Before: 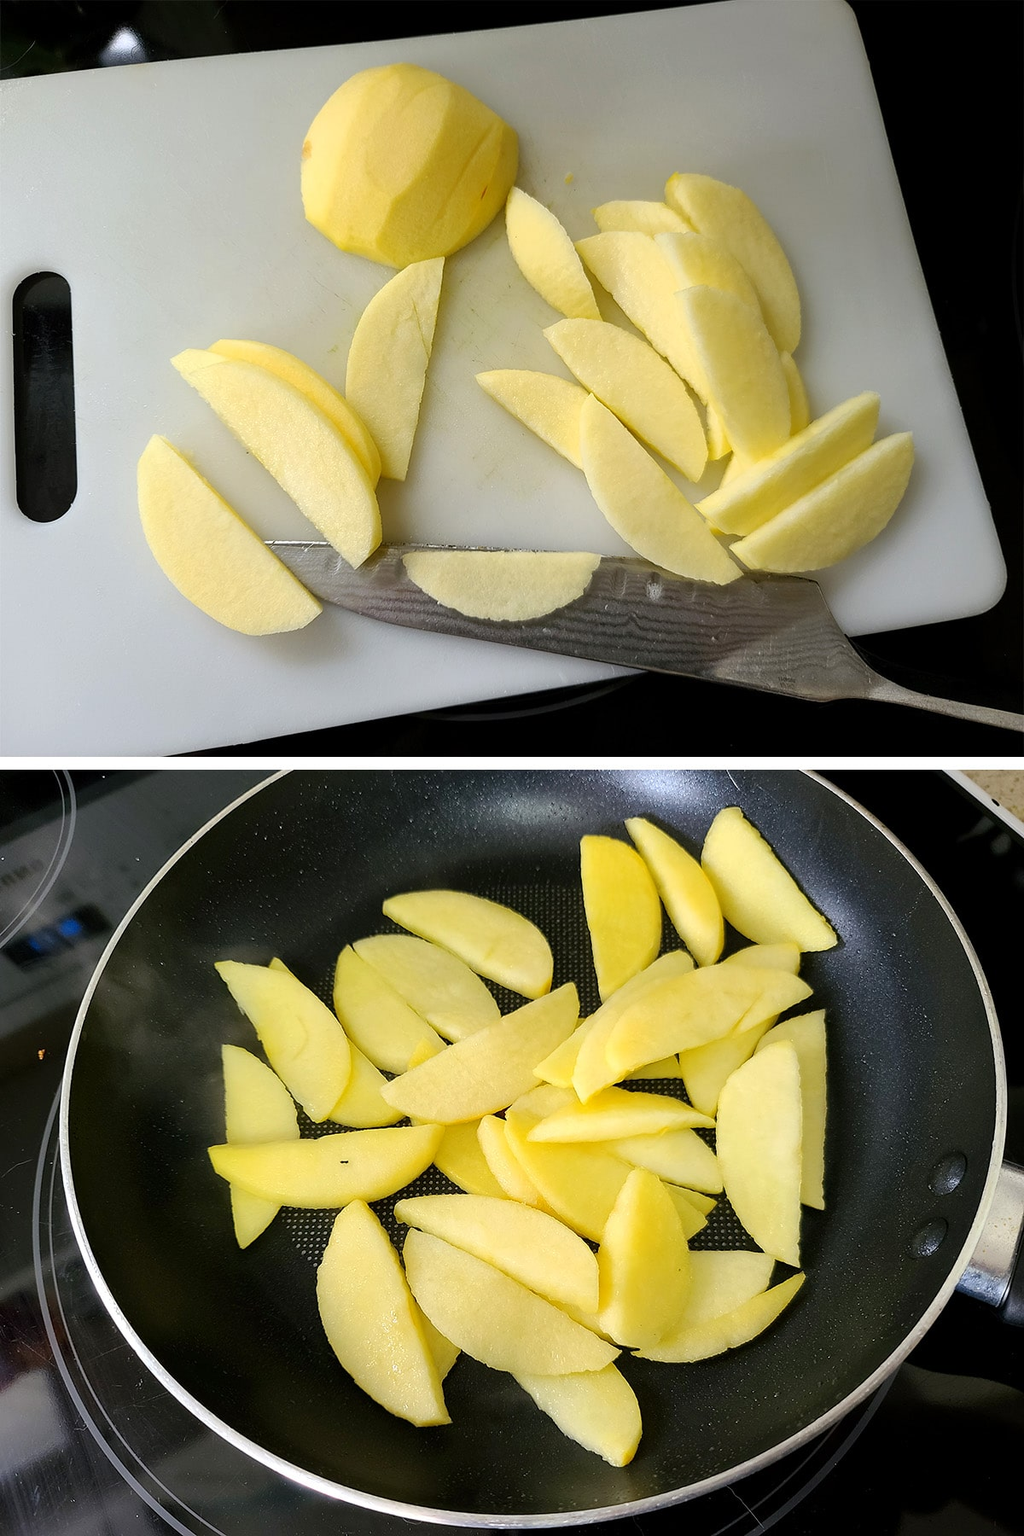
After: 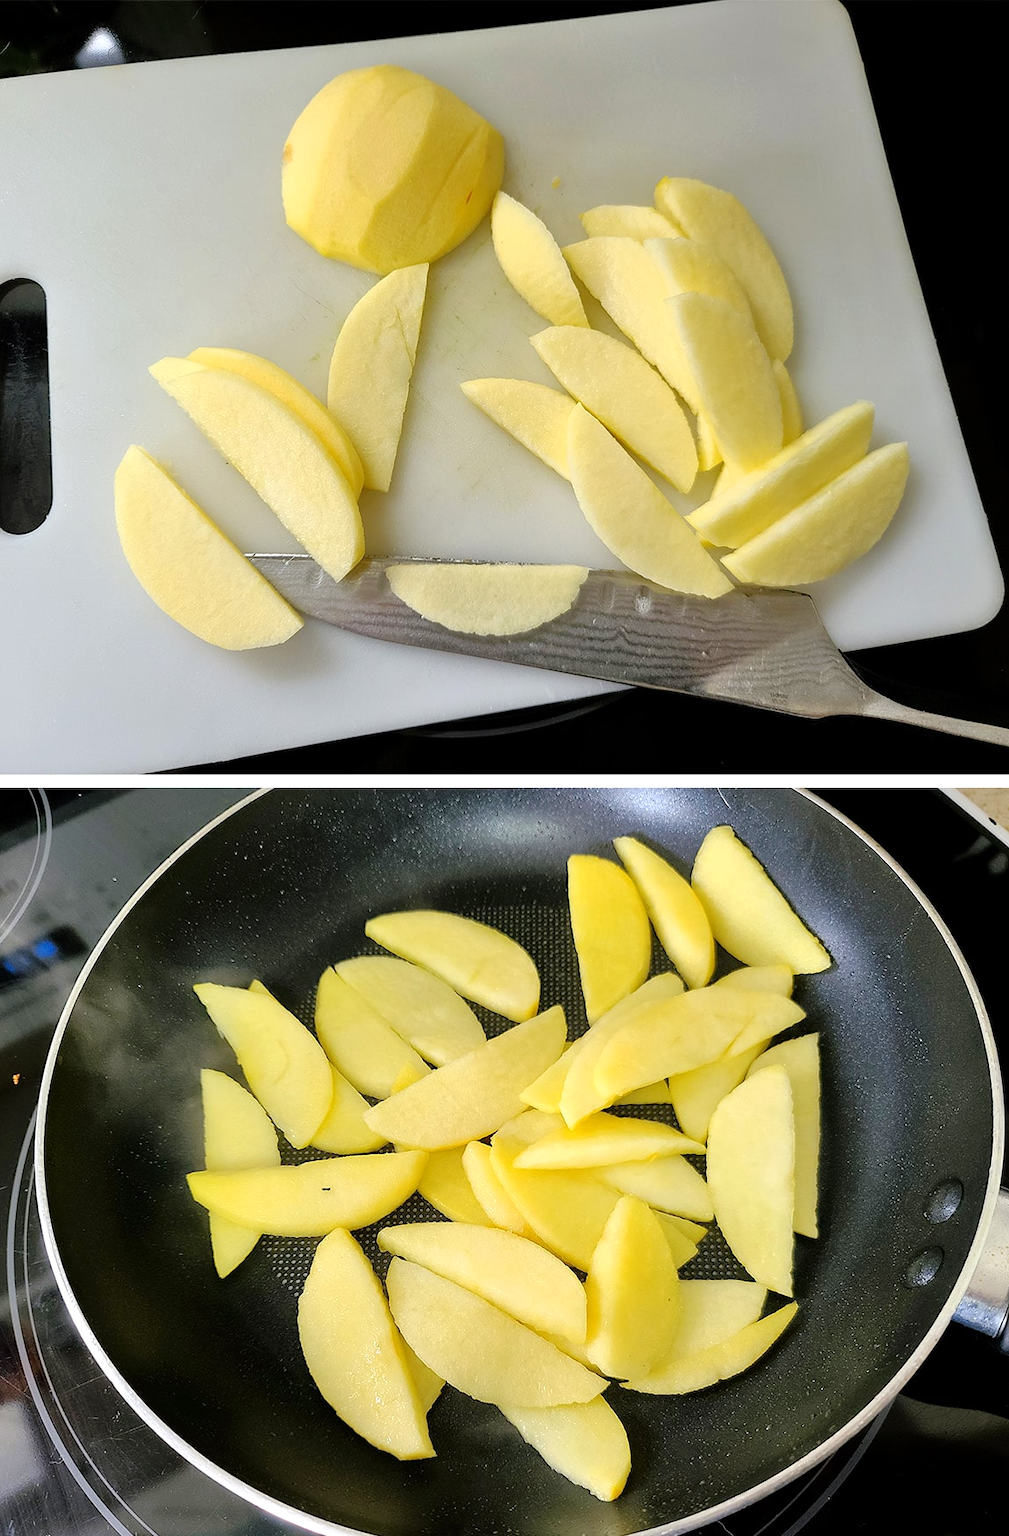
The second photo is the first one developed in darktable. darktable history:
crop and rotate: left 2.536%, right 1.107%, bottom 2.246%
tone equalizer: -7 EV 0.15 EV, -6 EV 0.6 EV, -5 EV 1.15 EV, -4 EV 1.33 EV, -3 EV 1.15 EV, -2 EV 0.6 EV, -1 EV 0.15 EV, mask exposure compensation -0.5 EV
